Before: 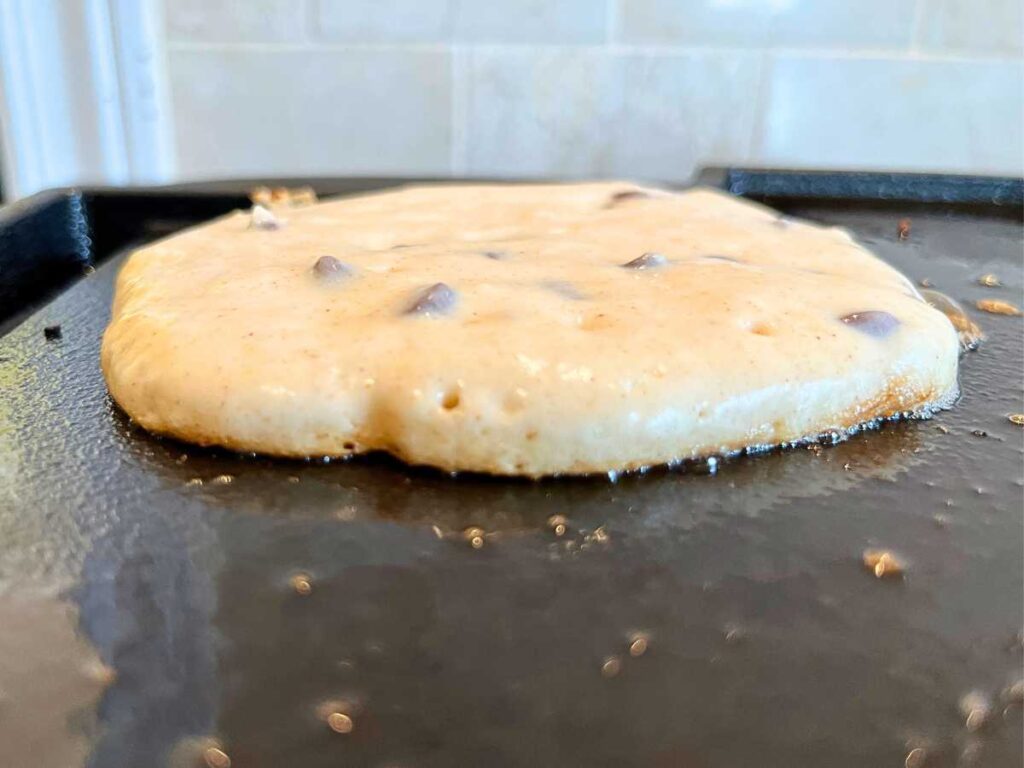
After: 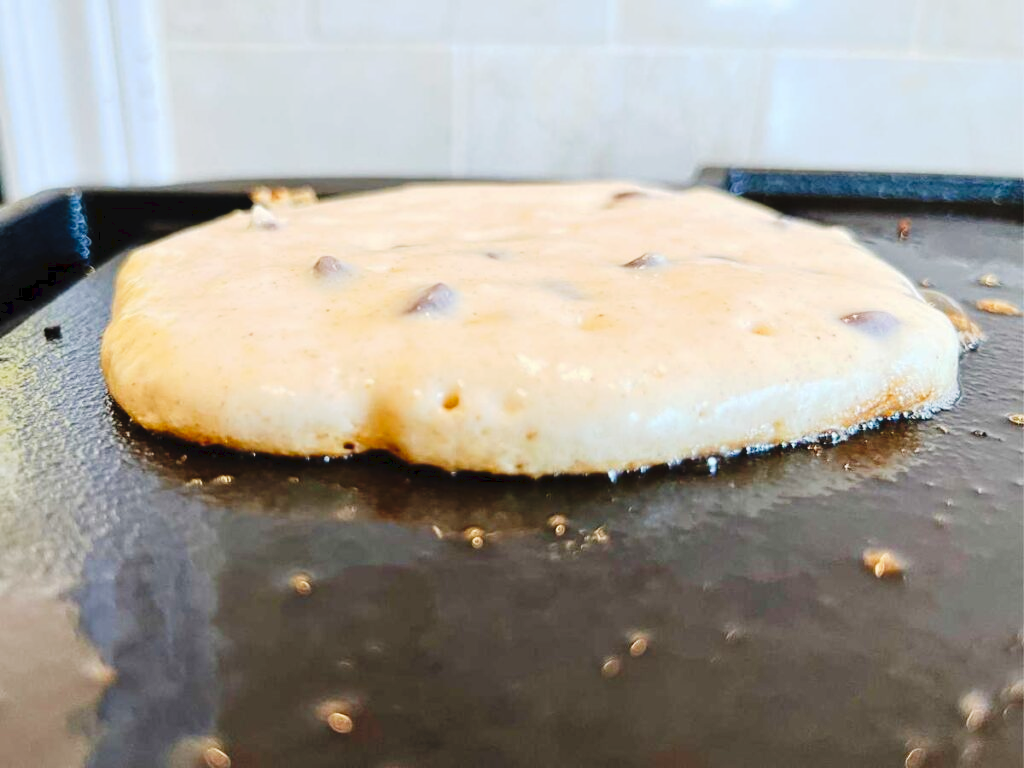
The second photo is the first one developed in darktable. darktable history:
white balance: emerald 1
tone curve: curves: ch0 [(0, 0) (0.003, 0.042) (0.011, 0.043) (0.025, 0.047) (0.044, 0.059) (0.069, 0.07) (0.1, 0.085) (0.136, 0.107) (0.177, 0.139) (0.224, 0.185) (0.277, 0.258) (0.335, 0.34) (0.399, 0.434) (0.468, 0.526) (0.543, 0.623) (0.623, 0.709) (0.709, 0.794) (0.801, 0.866) (0.898, 0.919) (1, 1)], preserve colors none
